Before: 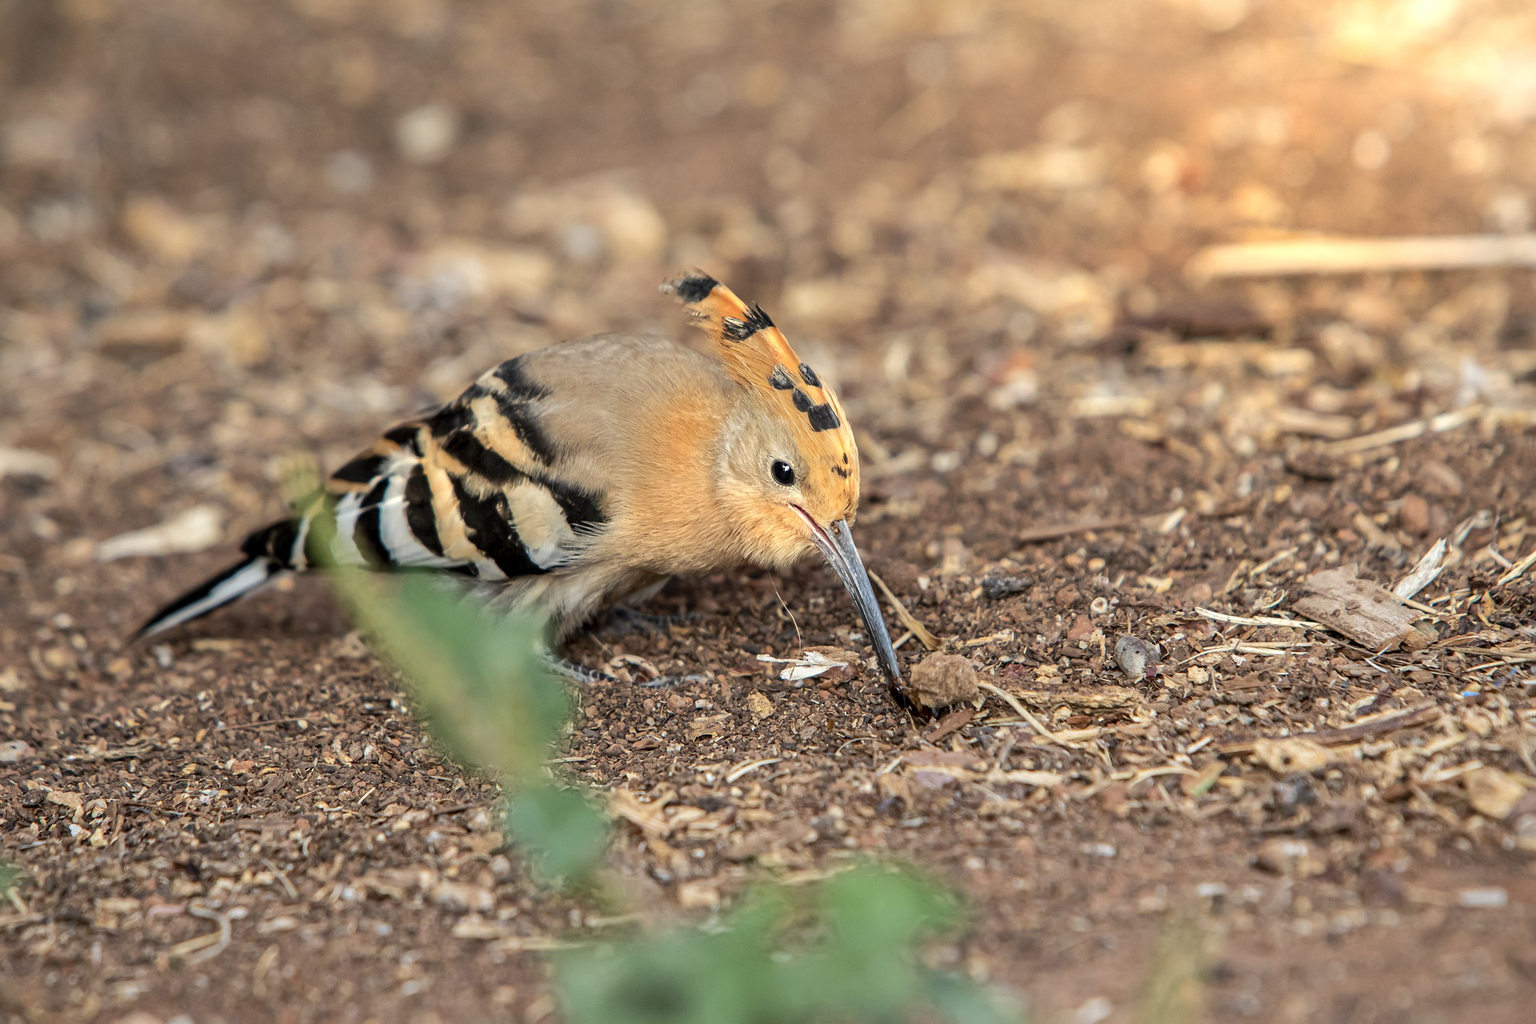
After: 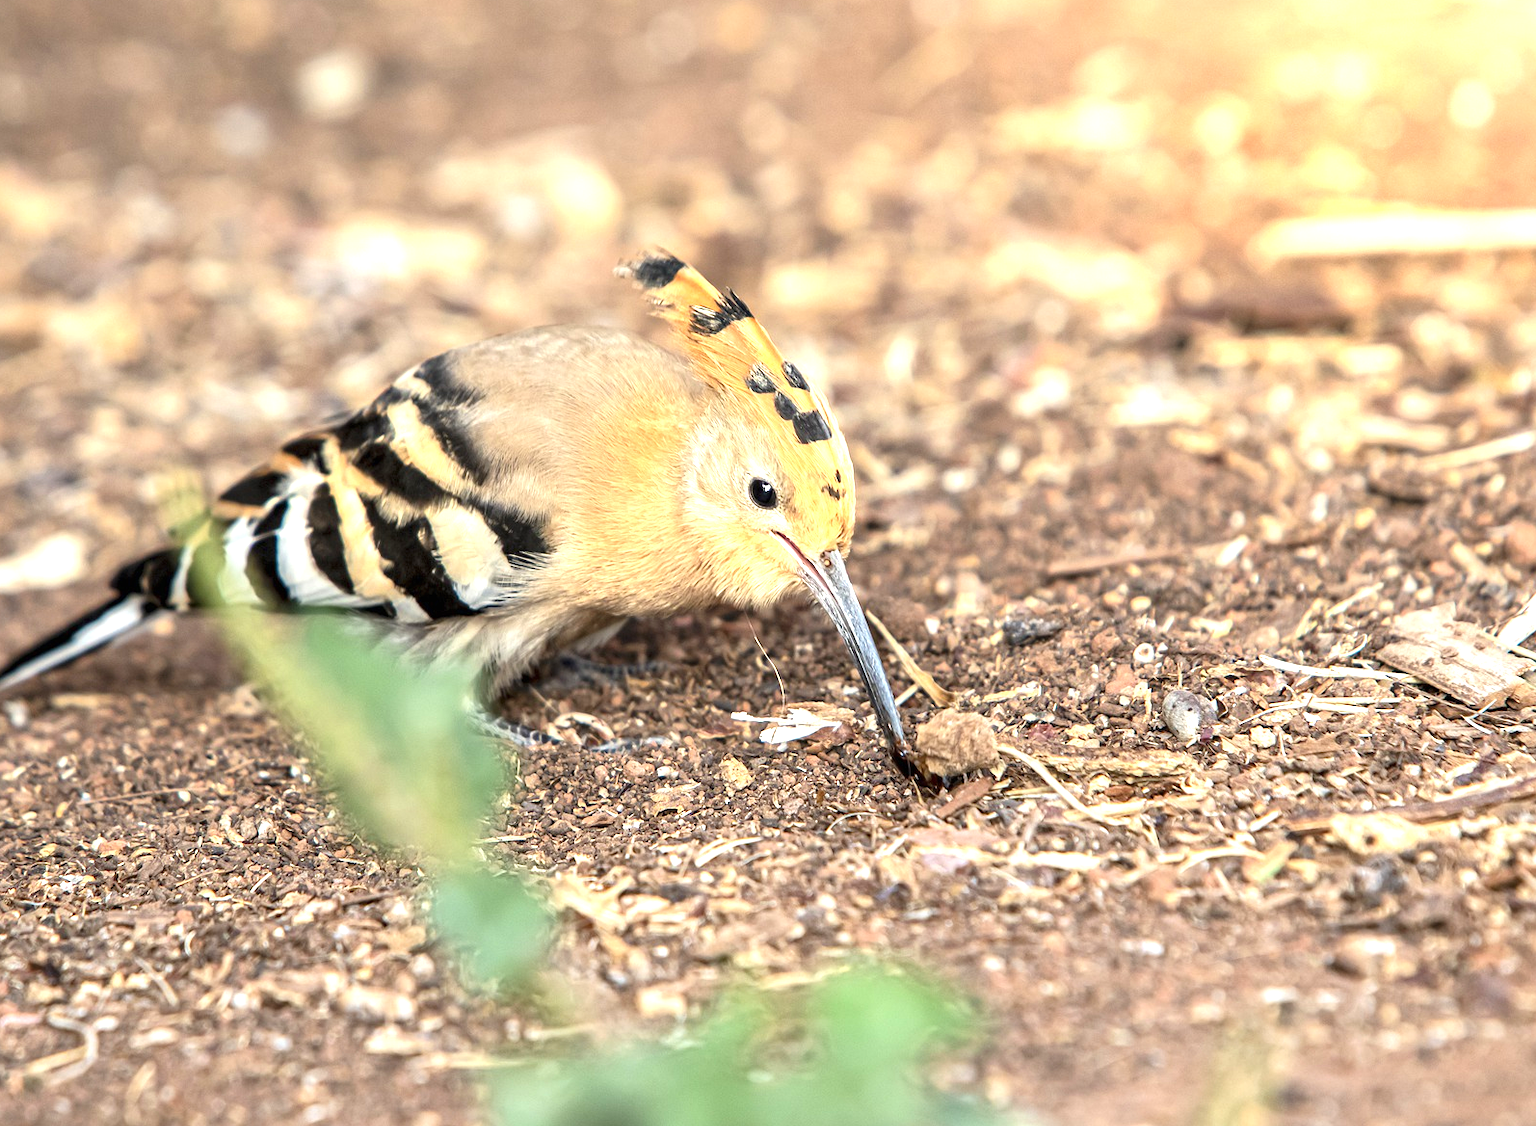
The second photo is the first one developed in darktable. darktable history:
crop: left 9.791%, top 6.203%, right 7.14%, bottom 2.396%
exposure: black level correction 0, exposure 1.121 EV, compensate highlight preservation false
